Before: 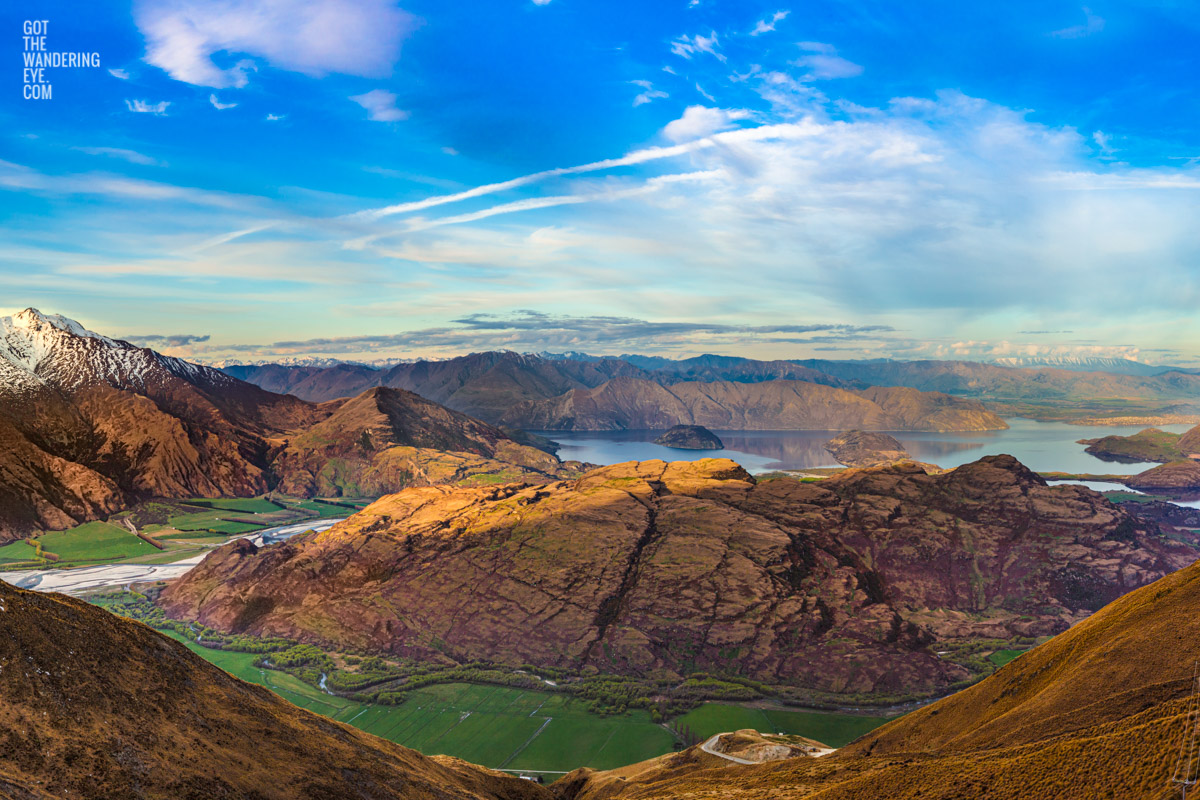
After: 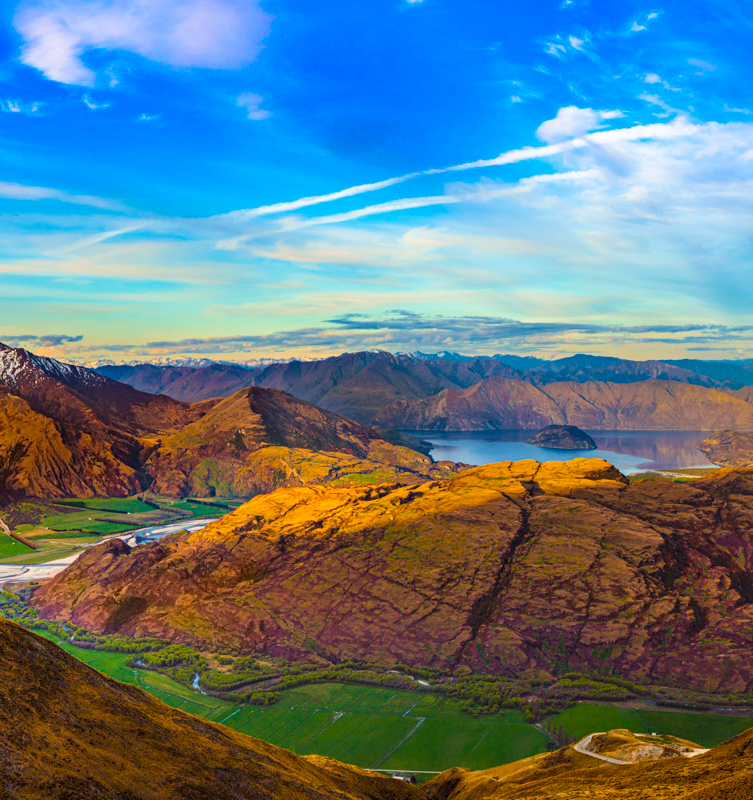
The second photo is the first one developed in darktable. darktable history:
contrast brightness saturation: contrast 0.05
velvia: on, module defaults
crop: left 10.644%, right 26.528%
color balance rgb: linear chroma grading › global chroma 15%, perceptual saturation grading › global saturation 30%
